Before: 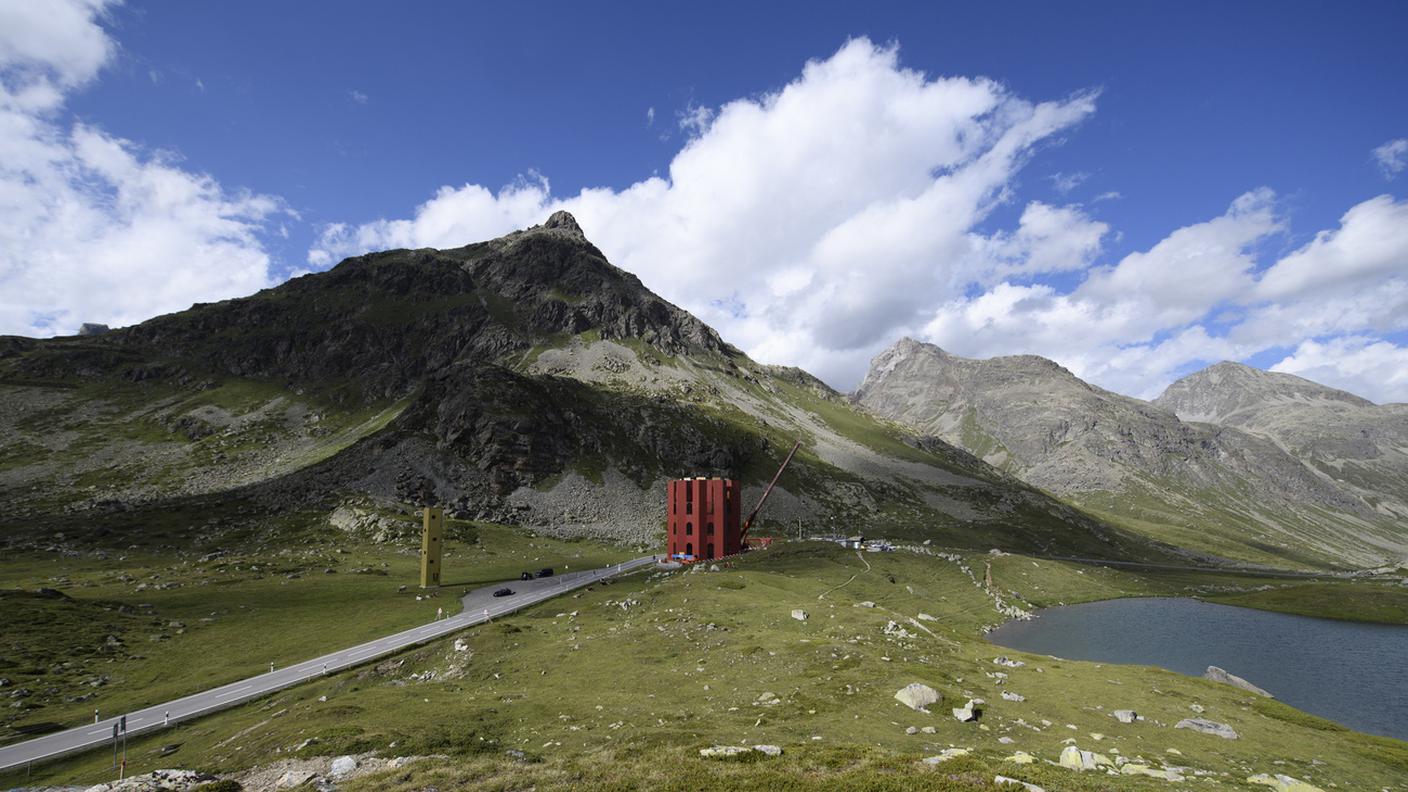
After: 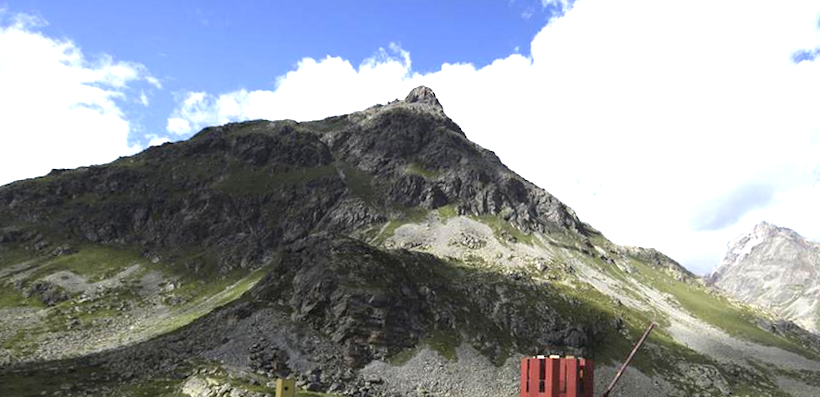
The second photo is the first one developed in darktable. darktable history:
crop and rotate: angle -4.99°, left 2.122%, top 6.945%, right 27.566%, bottom 30.519%
rotate and perspective: rotation -3.52°, crop left 0.036, crop right 0.964, crop top 0.081, crop bottom 0.919
exposure: black level correction 0, exposure 1.1 EV, compensate highlight preservation false
